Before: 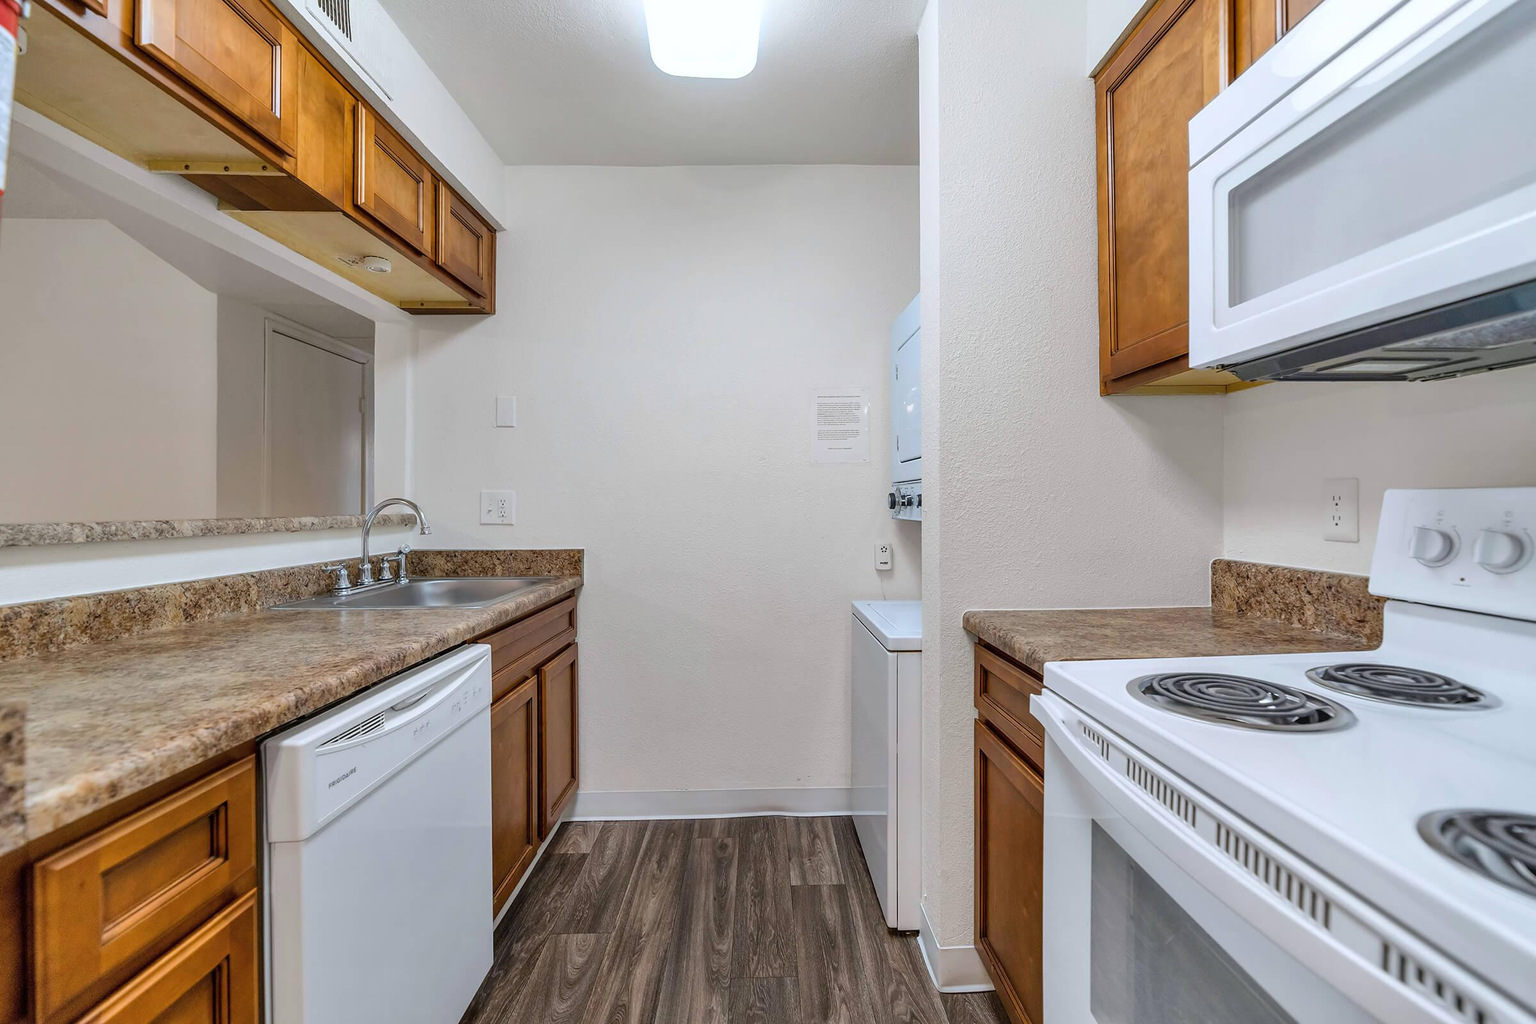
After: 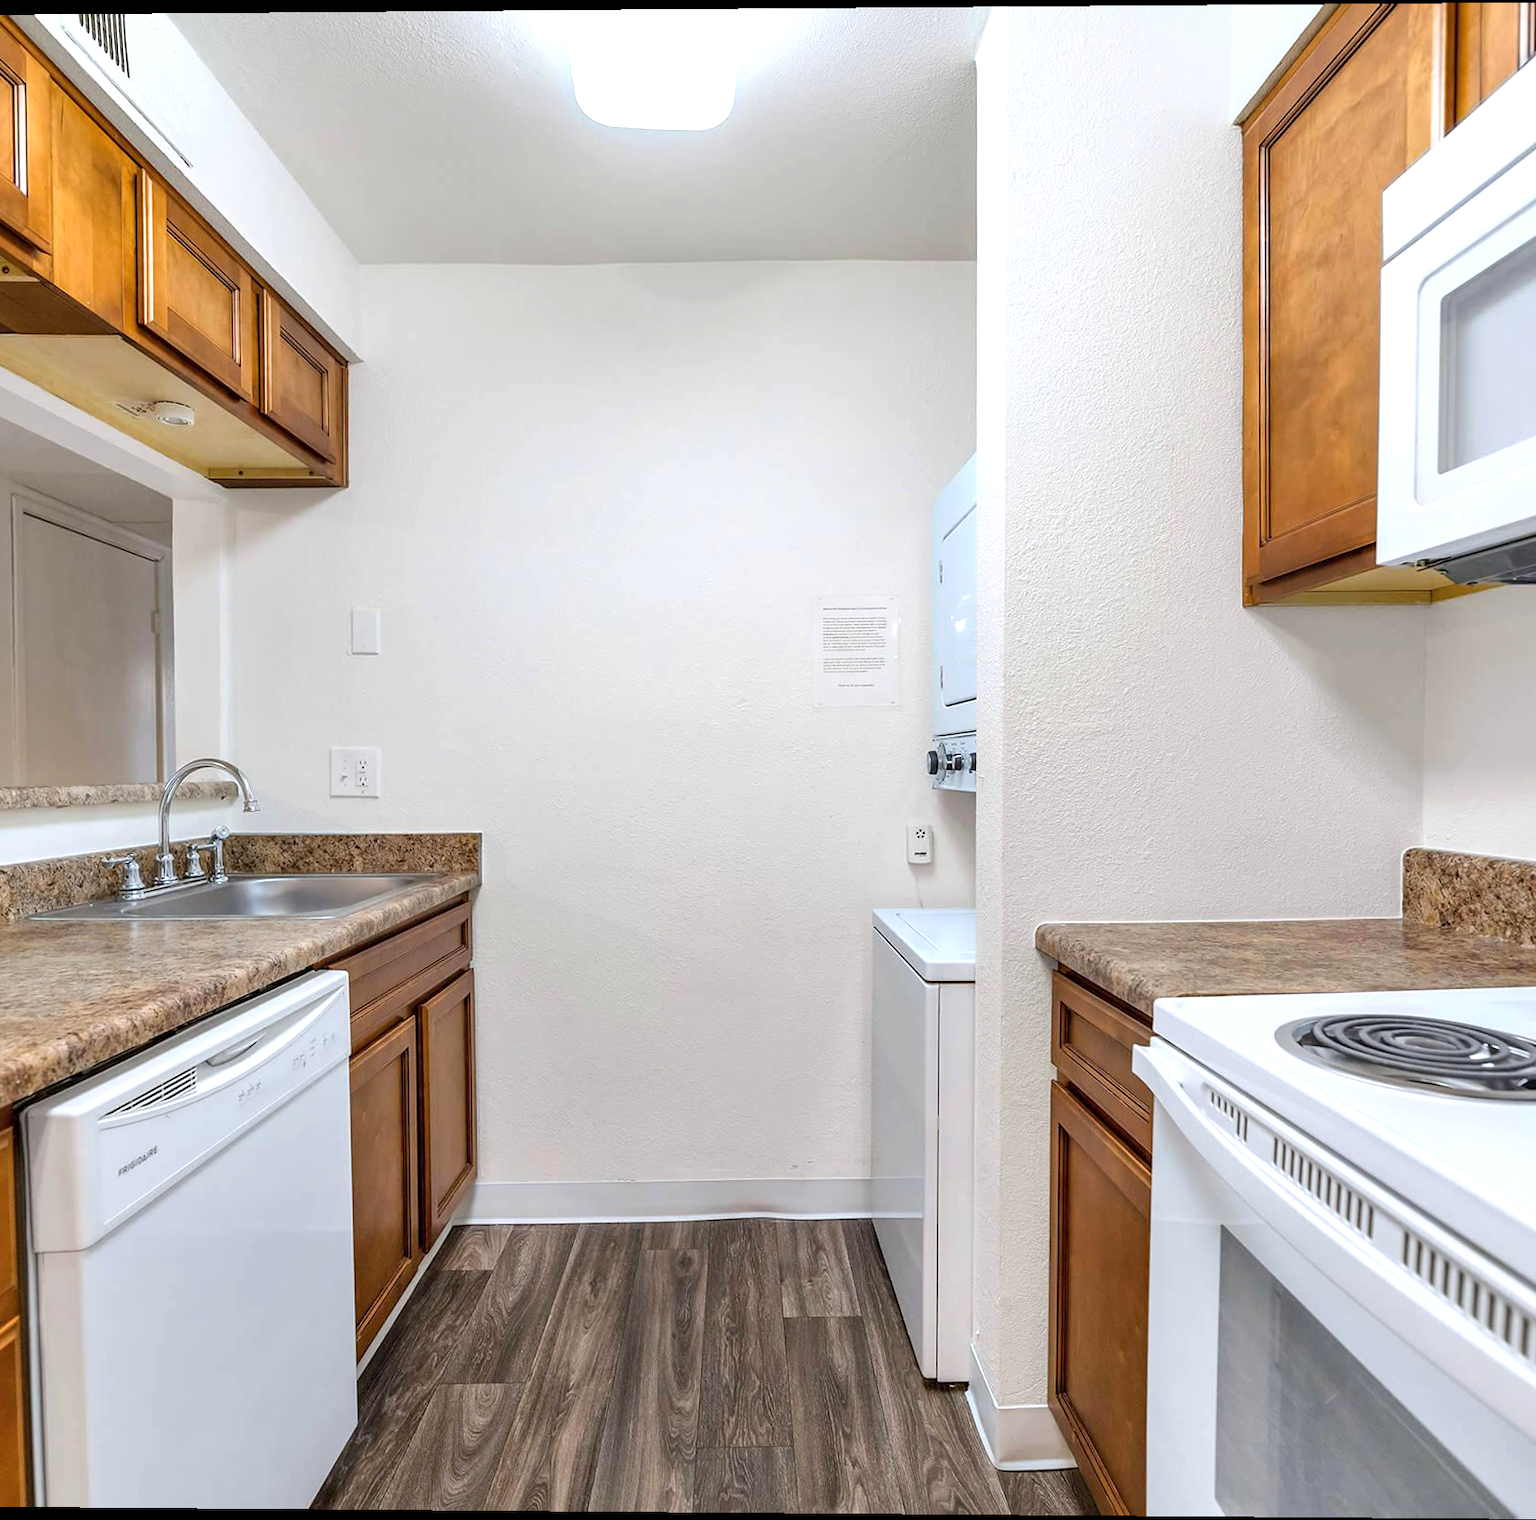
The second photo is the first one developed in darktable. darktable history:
rotate and perspective: lens shift (vertical) 0.048, lens shift (horizontal) -0.024, automatic cropping off
crop: left 16.899%, right 16.556%
exposure: black level correction 0.001, exposure 0.5 EV, compensate exposure bias true, compensate highlight preservation false
